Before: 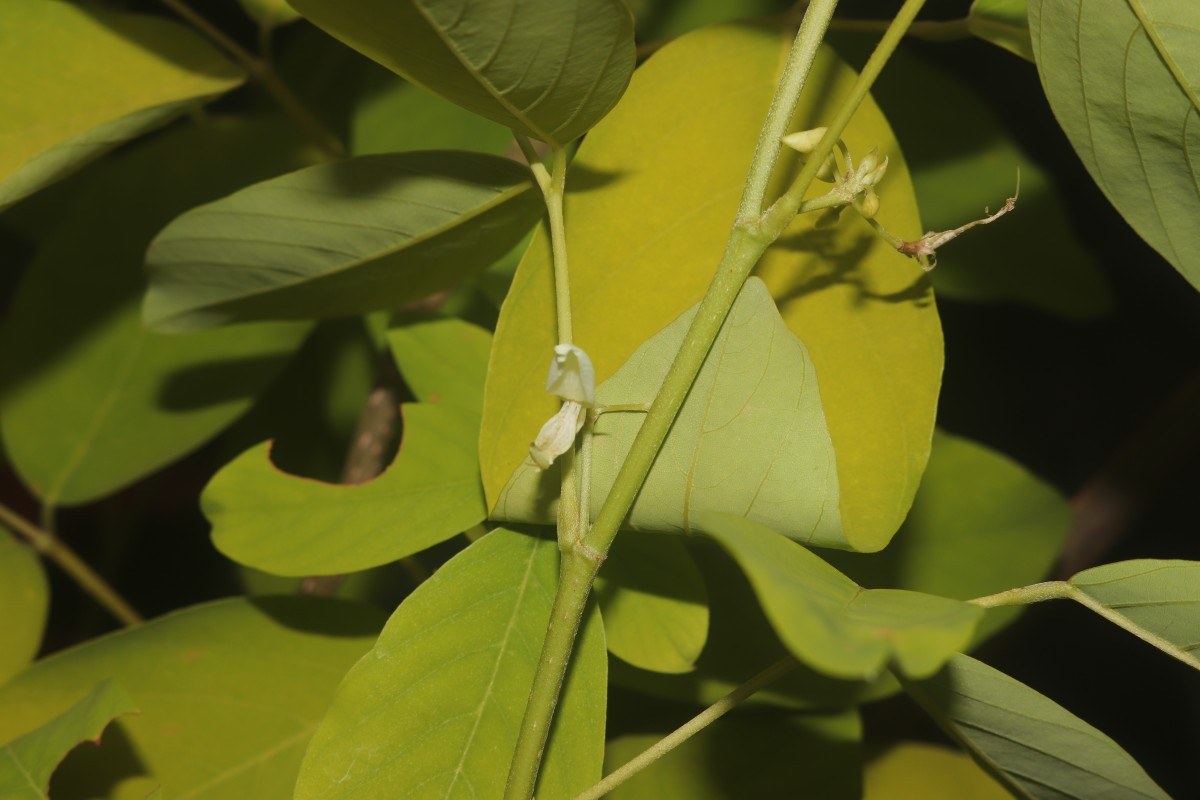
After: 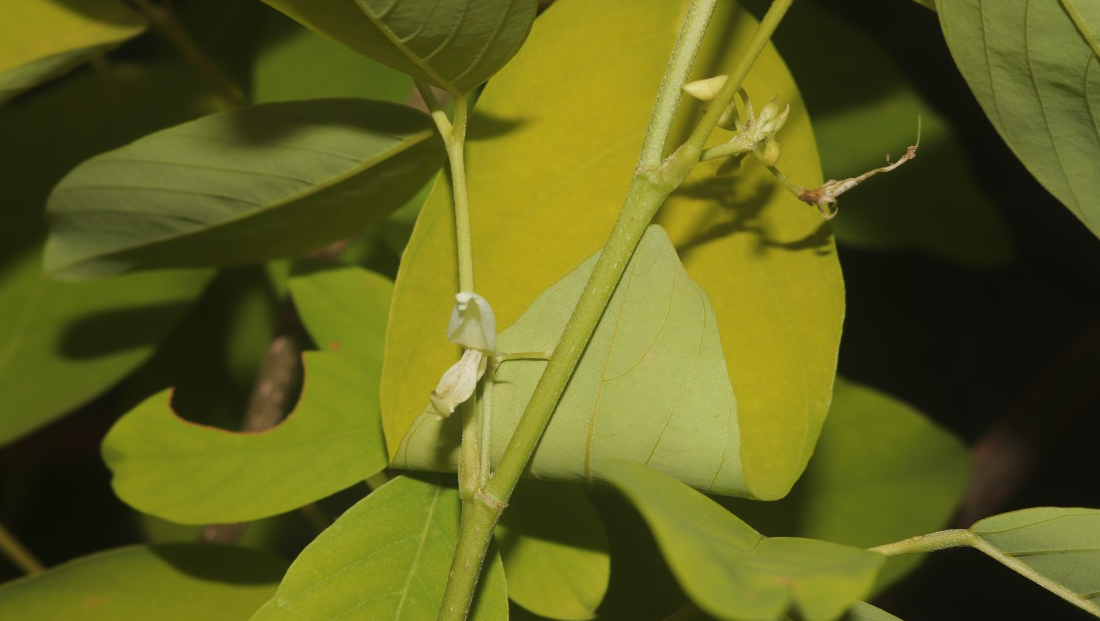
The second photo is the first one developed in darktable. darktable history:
crop: left 8.261%, top 6.579%, bottom 15.284%
